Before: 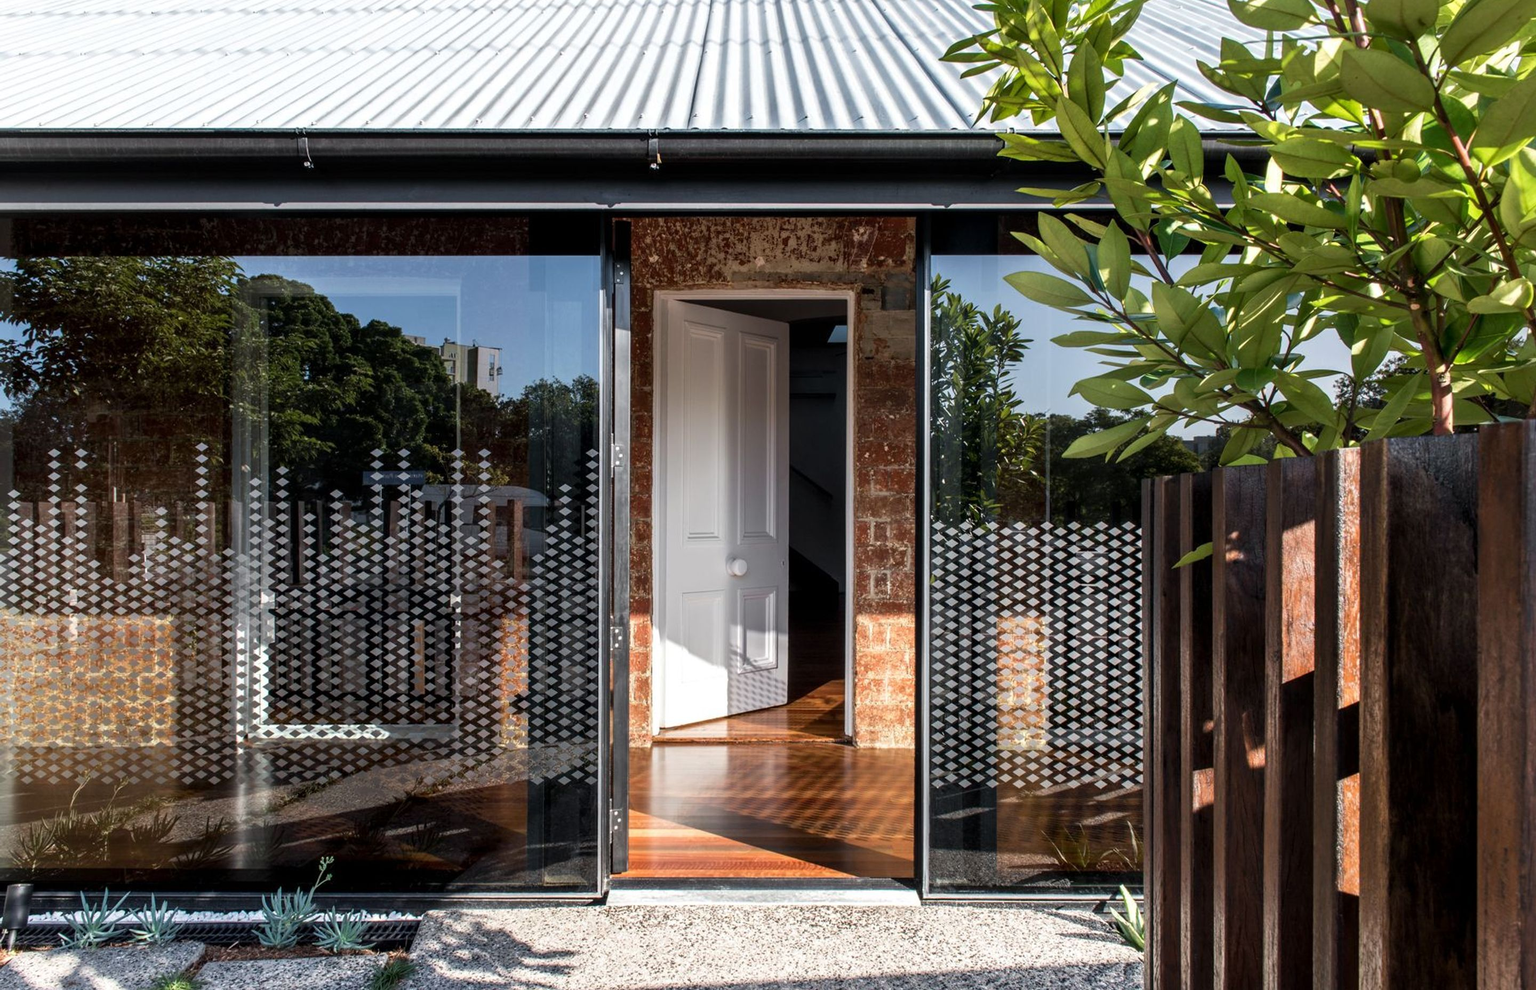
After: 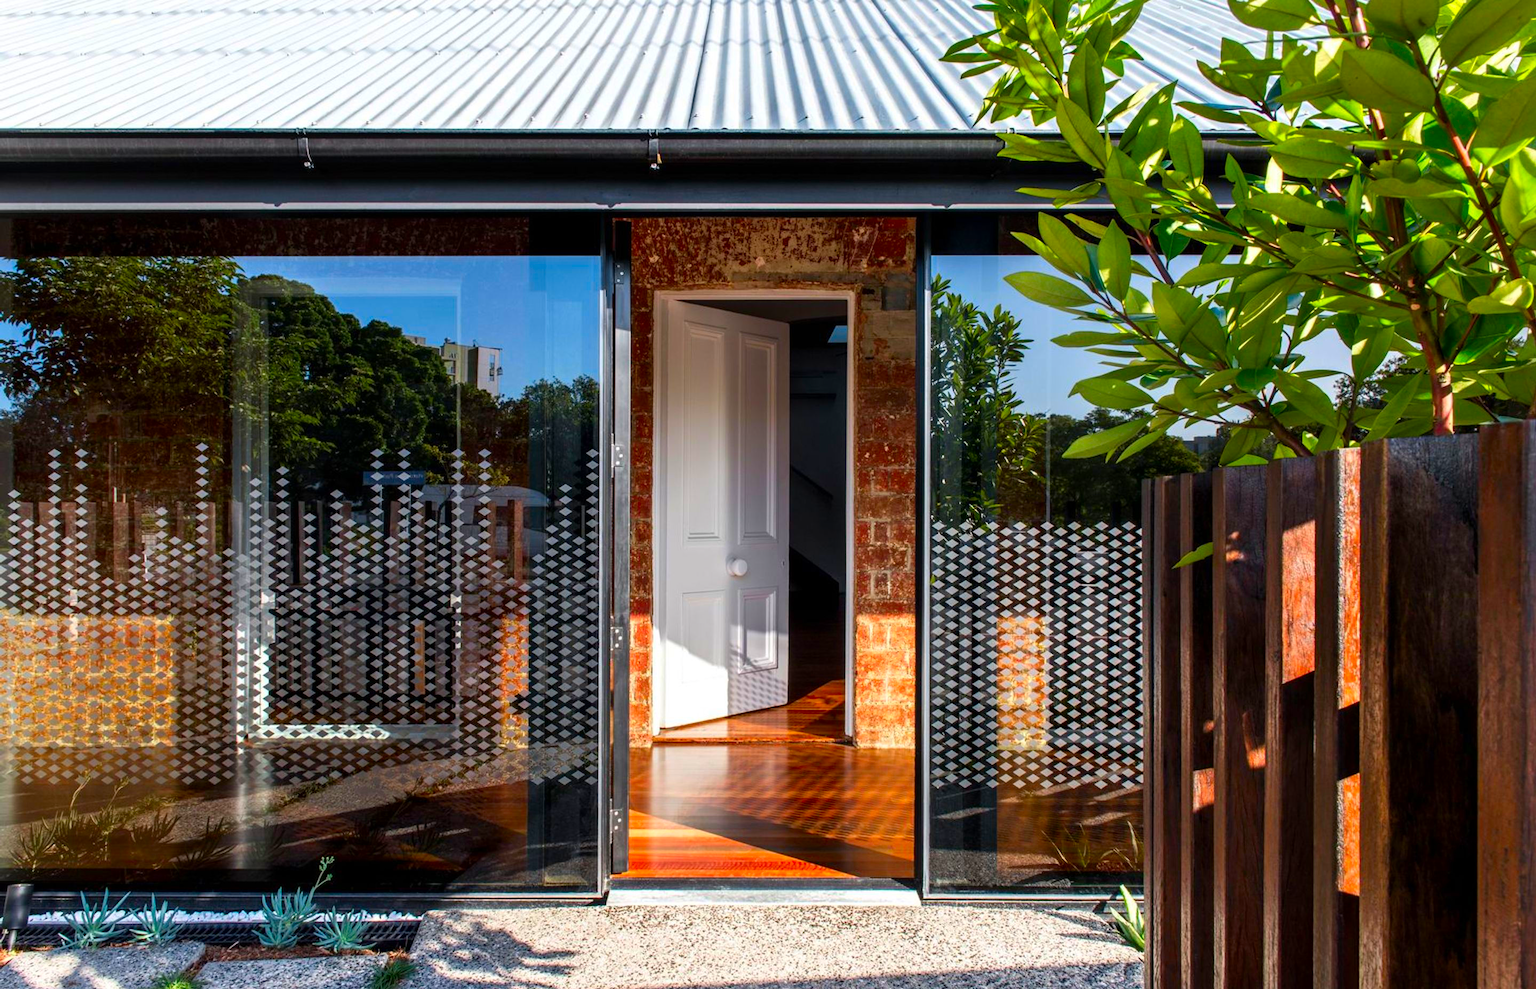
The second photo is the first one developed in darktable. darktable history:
color correction: highlights b* -0.029, saturation 1.78
